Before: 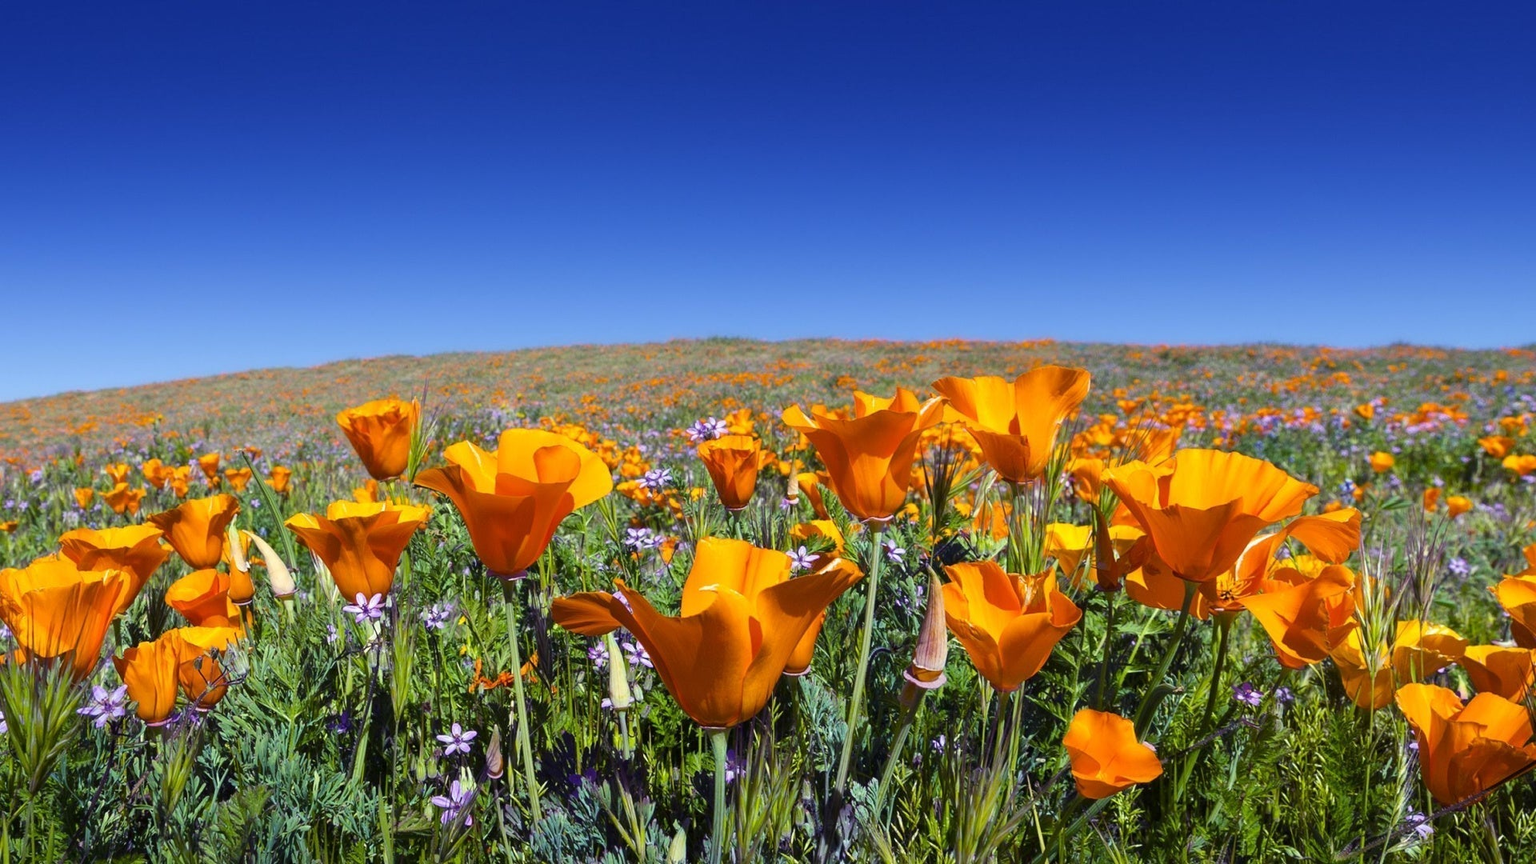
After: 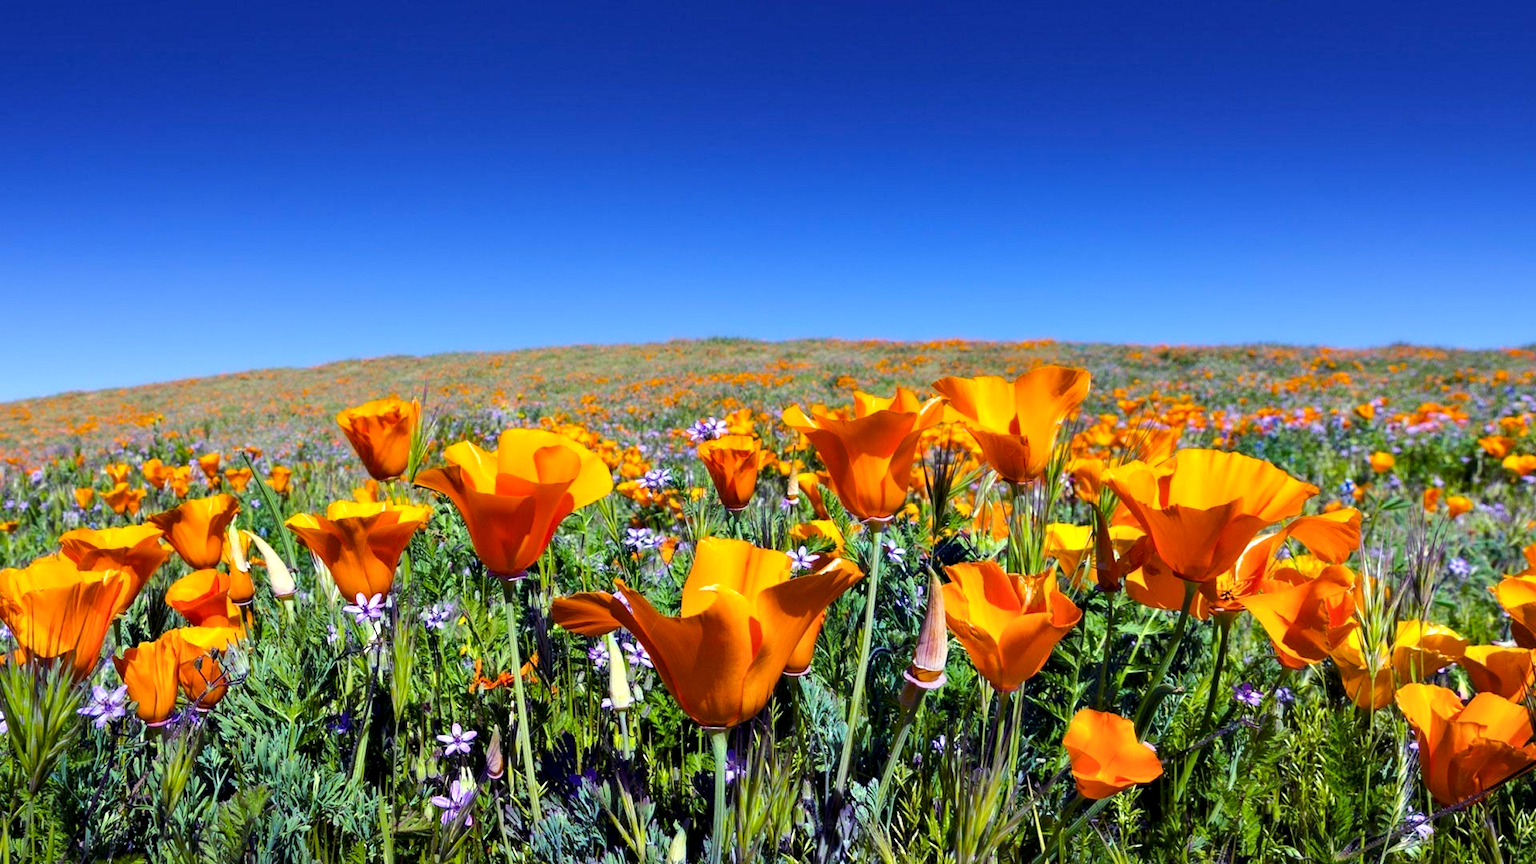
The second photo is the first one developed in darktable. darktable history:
color balance rgb: shadows lift › luminance -9.286%, perceptual saturation grading › global saturation 0.518%, perceptual brilliance grading › mid-tones 10.209%, perceptual brilliance grading › shadows 14.355%
contrast equalizer: y [[0.528, 0.548, 0.563, 0.562, 0.546, 0.526], [0.55 ×6], [0 ×6], [0 ×6], [0 ×6]]
